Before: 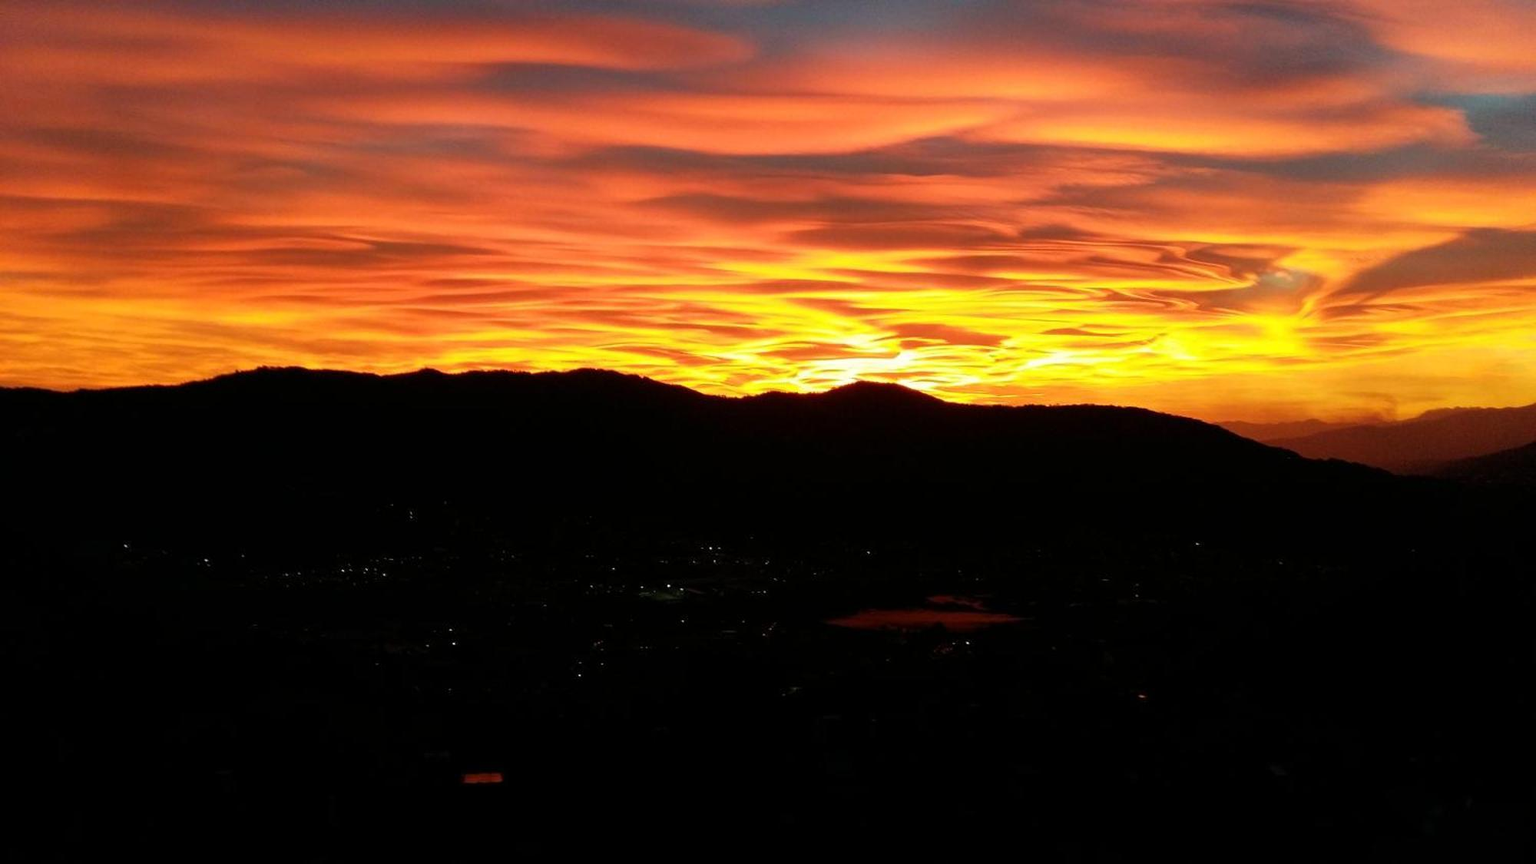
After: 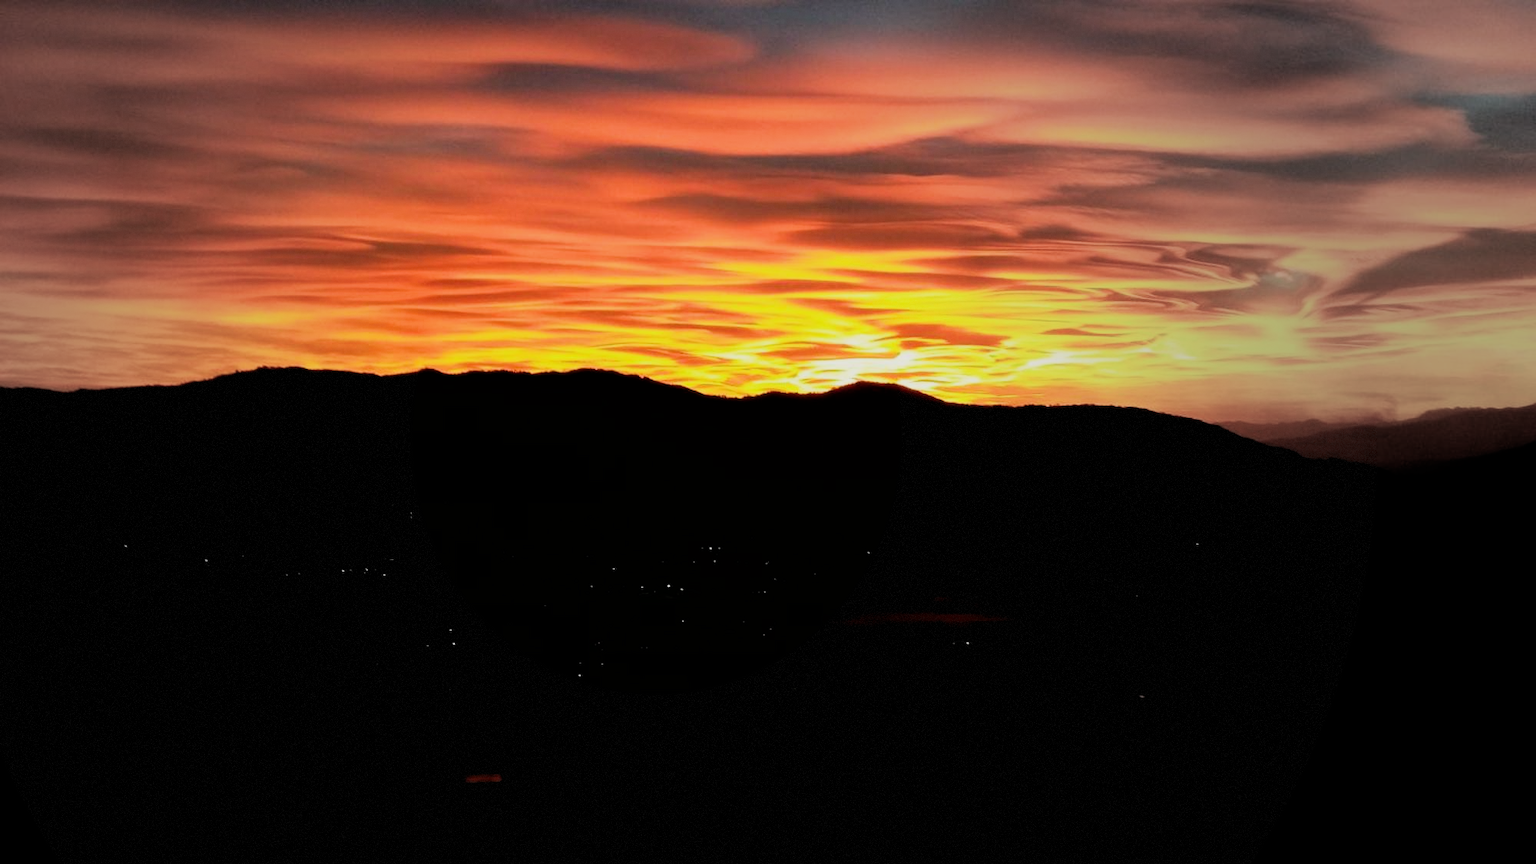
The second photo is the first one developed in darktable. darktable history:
vignetting: fall-off start 33.32%, fall-off radius 64.36%, brightness -0.345, center (-0.147, 0.015), width/height ratio 0.961, dithering 8-bit output
filmic rgb: black relative exposure -5.06 EV, white relative exposure 3.97 EV, hardness 2.9, contrast 1.3, highlights saturation mix -29.88%
